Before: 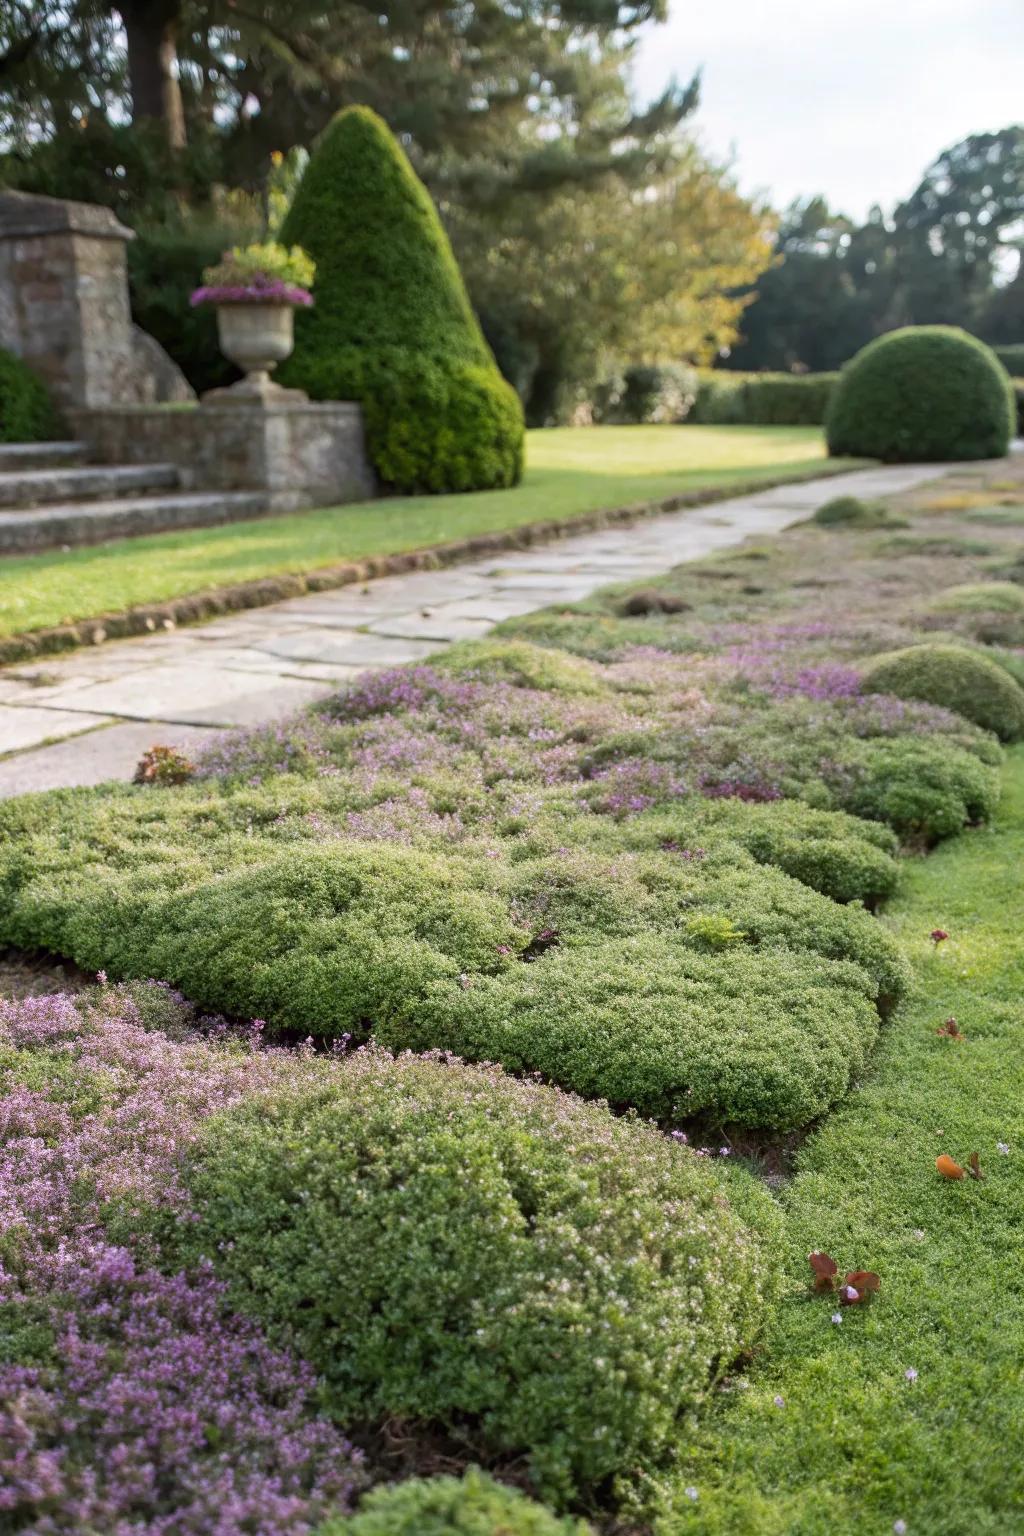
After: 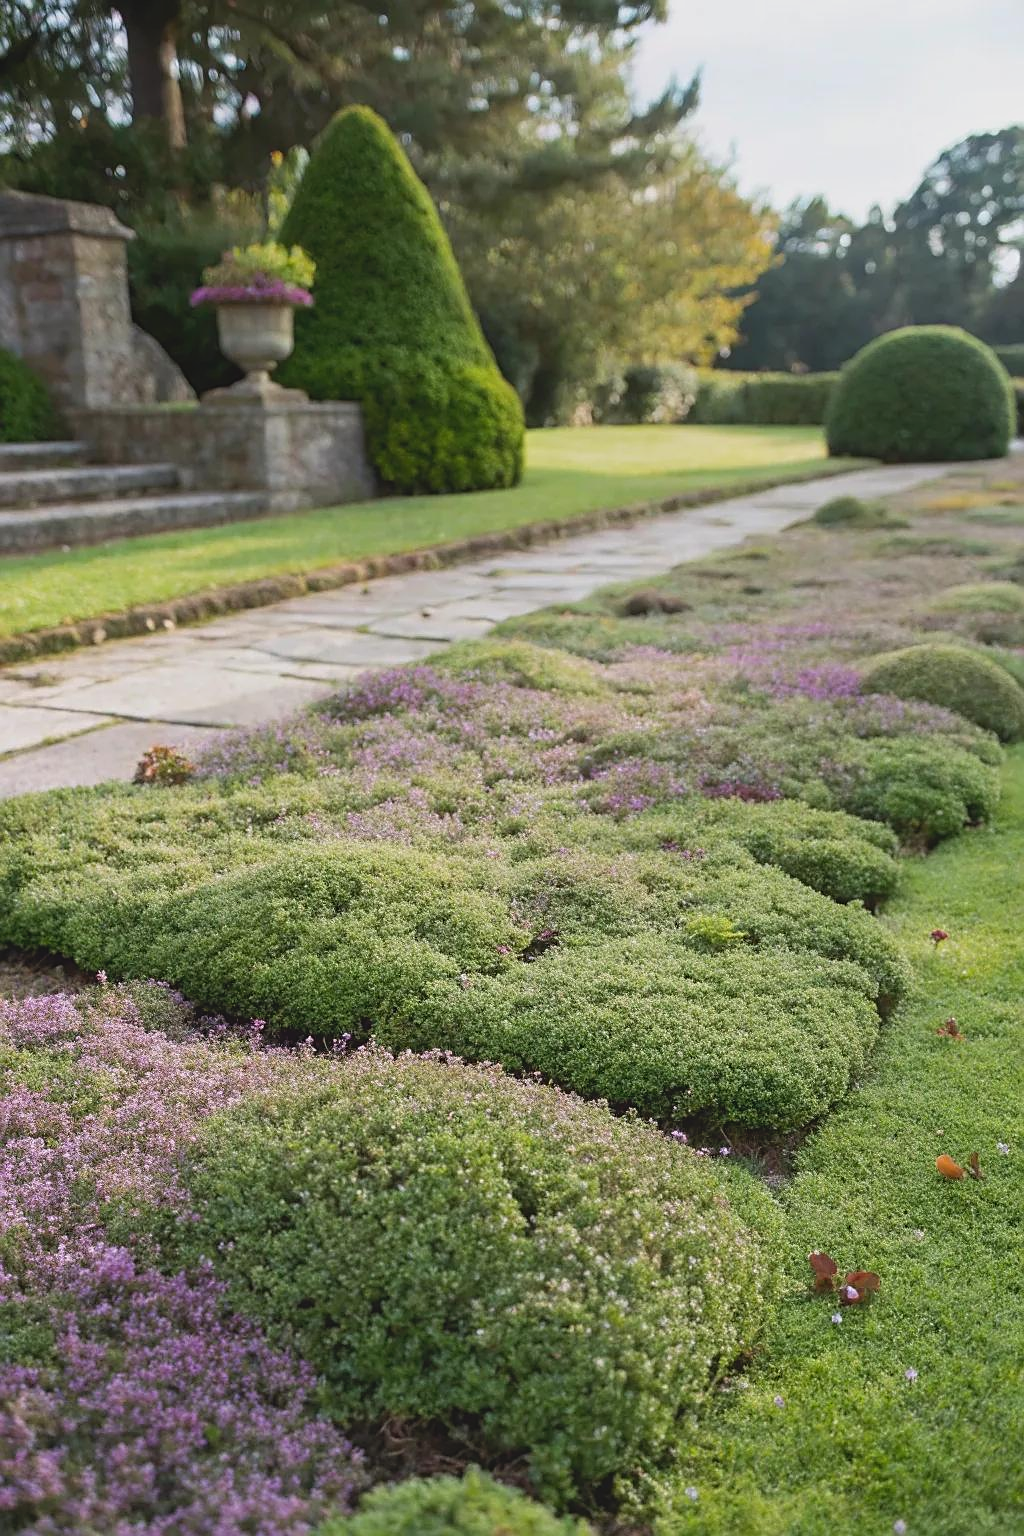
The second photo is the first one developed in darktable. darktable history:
local contrast: highlights 68%, shadows 65%, detail 80%, midtone range 0.331
sharpen: on, module defaults
